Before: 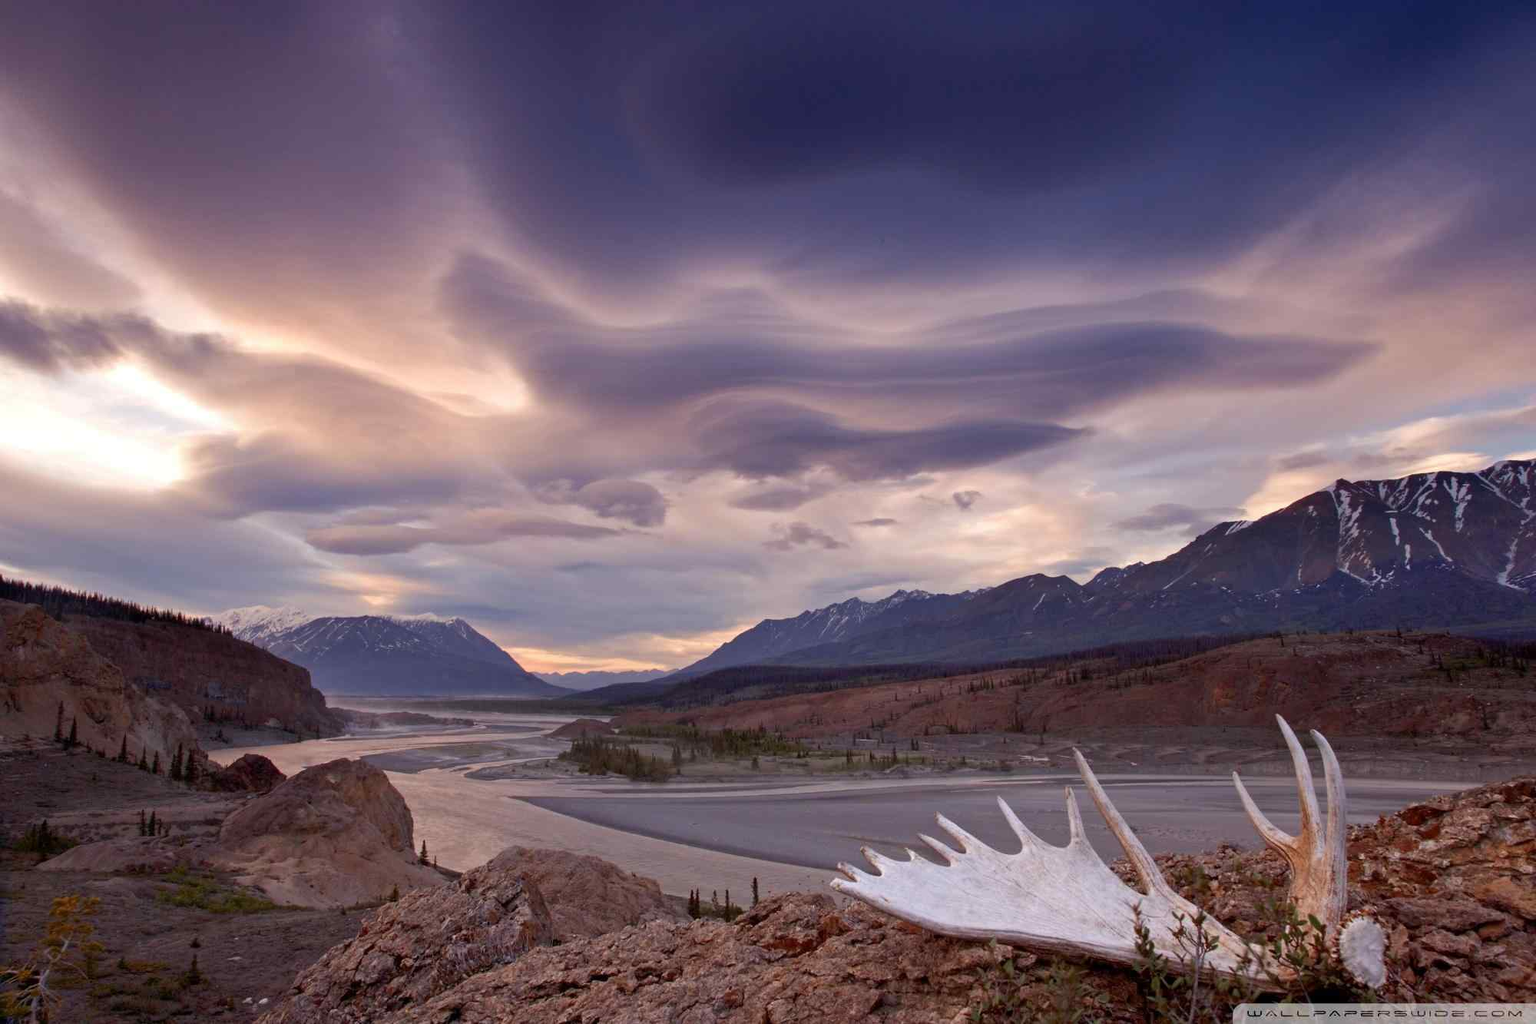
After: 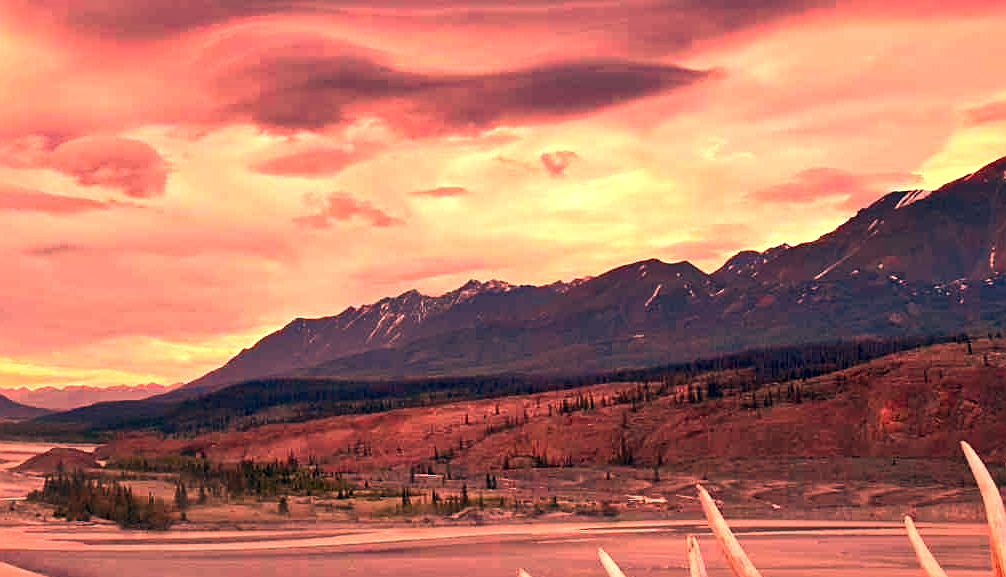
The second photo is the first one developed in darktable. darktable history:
sharpen: on, module defaults
local contrast: mode bilateral grid, contrast 25, coarseness 60, detail 151%, midtone range 0.2
crop: left 35.03%, top 36.625%, right 14.663%, bottom 20.057%
color zones: curves: ch0 [(0, 0.465) (0.092, 0.596) (0.289, 0.464) (0.429, 0.453) (0.571, 0.464) (0.714, 0.455) (0.857, 0.462) (1, 0.465)]
color correction: highlights a* 17.03, highlights b* 0.205, shadows a* -15.38, shadows b* -14.56, saturation 1.5
white balance: red 1.467, blue 0.684
